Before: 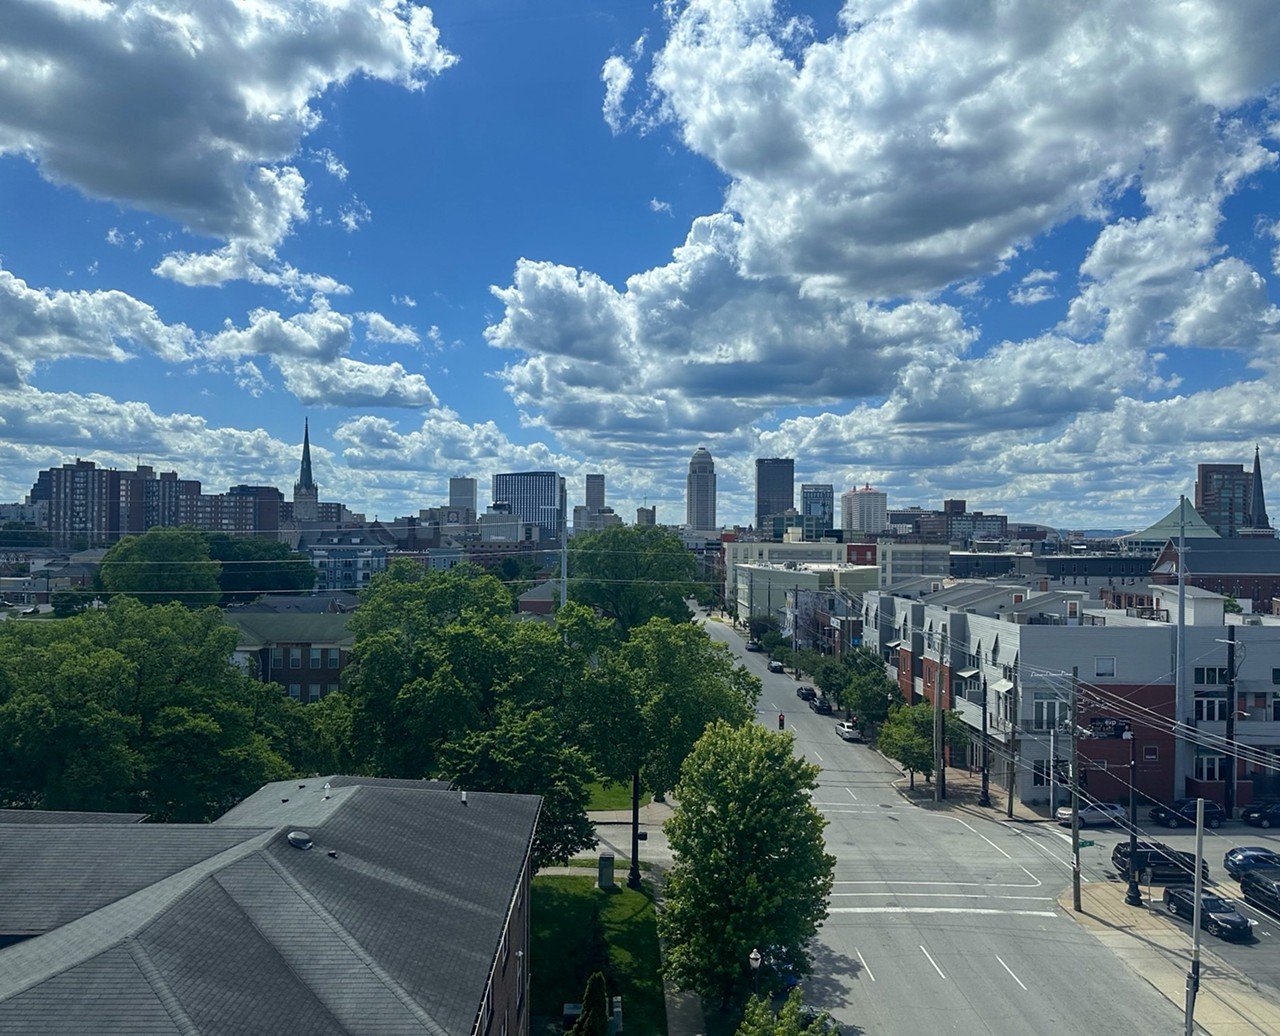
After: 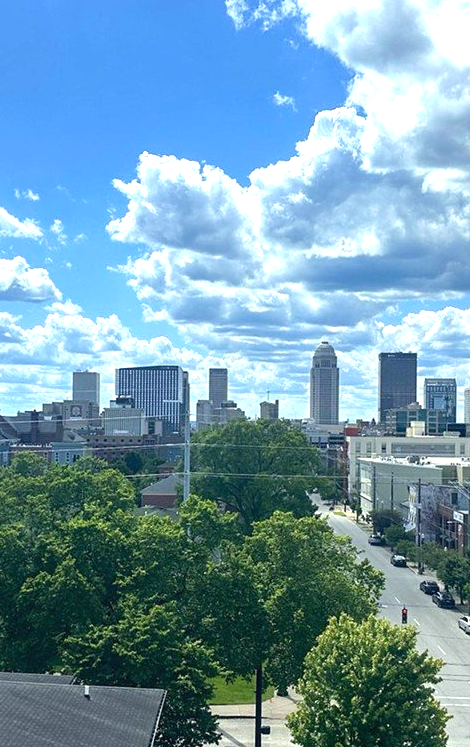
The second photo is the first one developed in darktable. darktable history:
crop and rotate: left 29.481%, top 10.262%, right 33.725%, bottom 17.573%
exposure: black level correction 0, exposure 1 EV, compensate highlight preservation false
